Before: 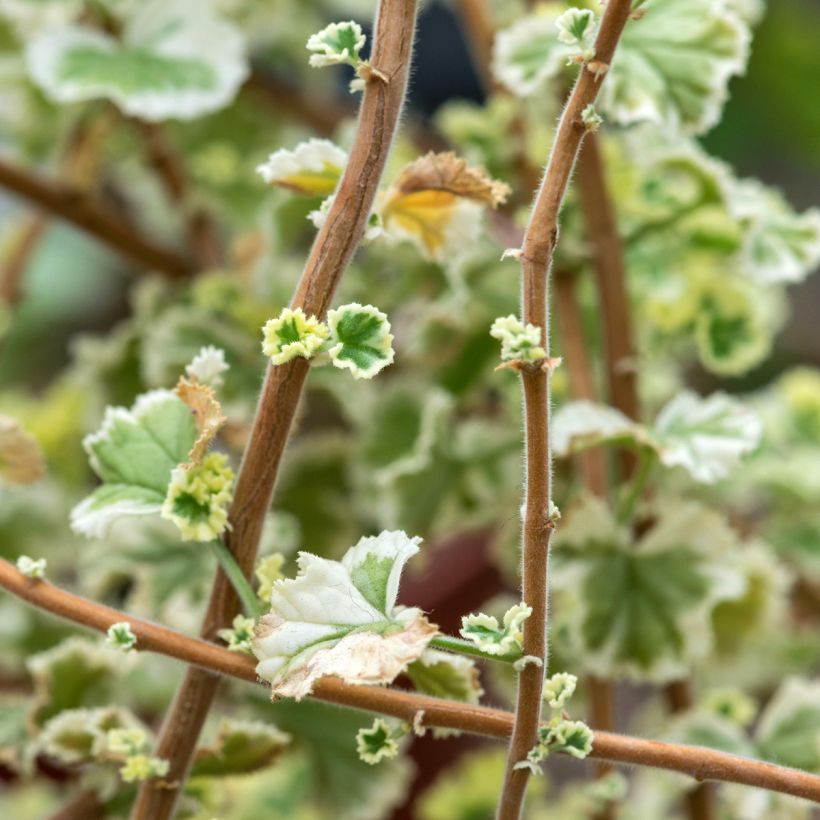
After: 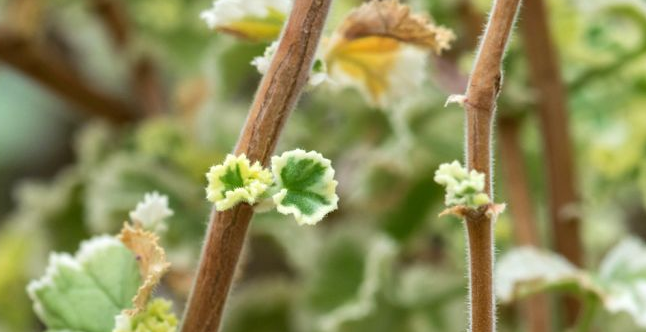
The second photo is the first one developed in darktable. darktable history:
crop: left 6.839%, top 18.799%, right 14.365%, bottom 40.603%
